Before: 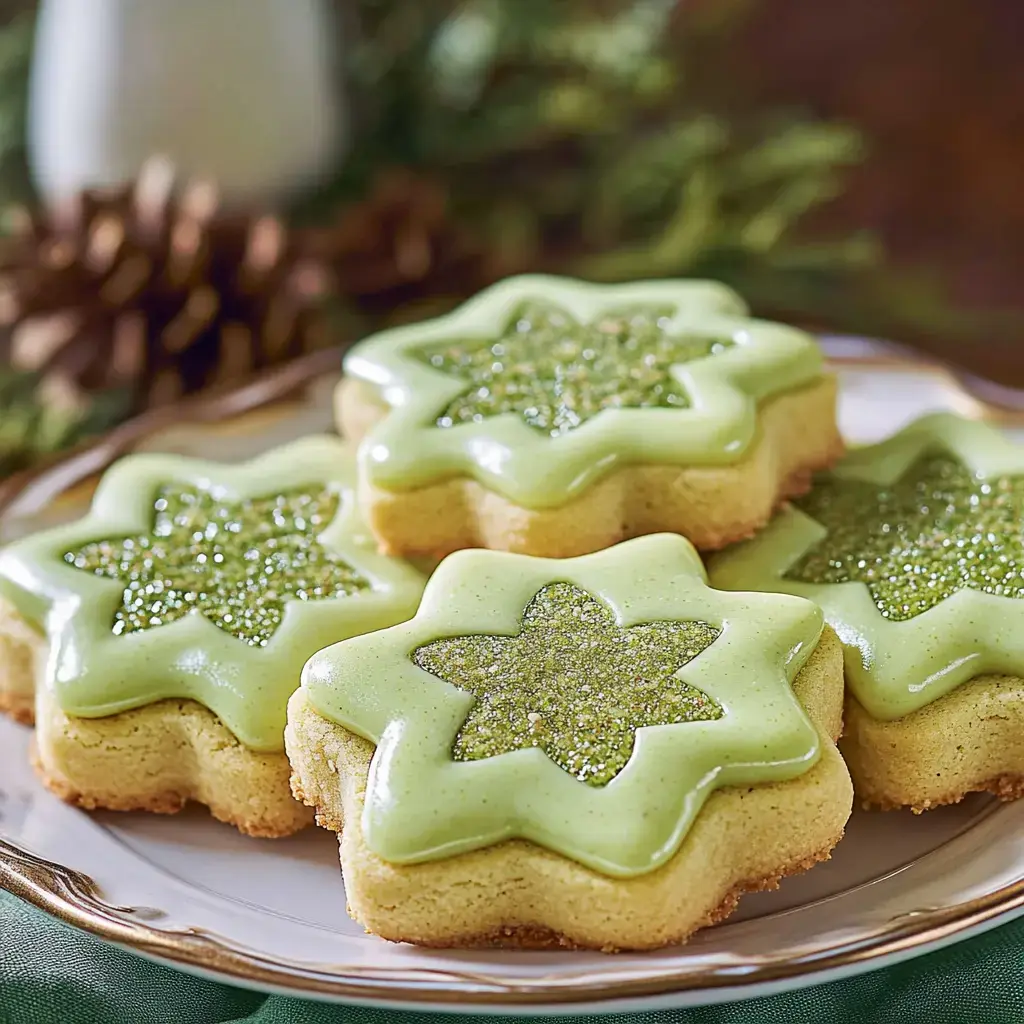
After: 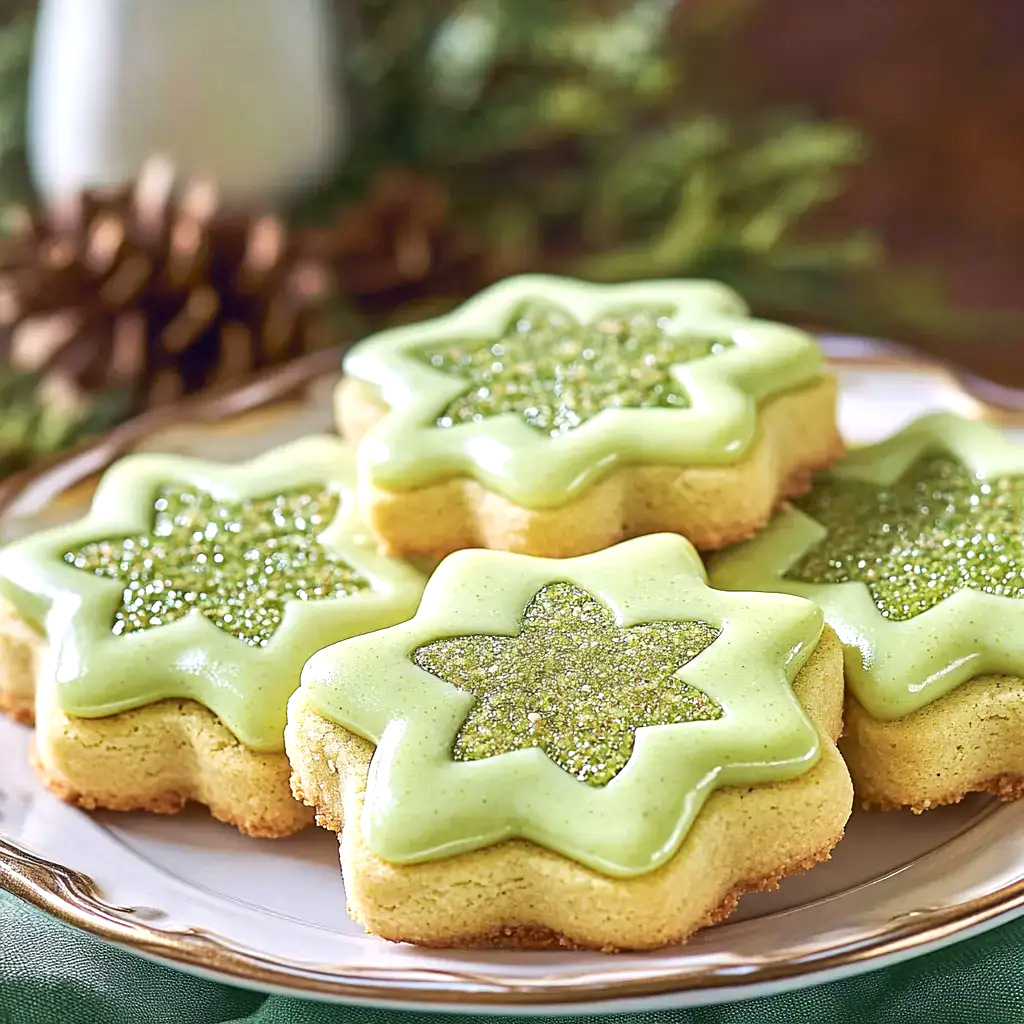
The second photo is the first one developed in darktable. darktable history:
exposure: exposure 0.476 EV, compensate highlight preservation false
